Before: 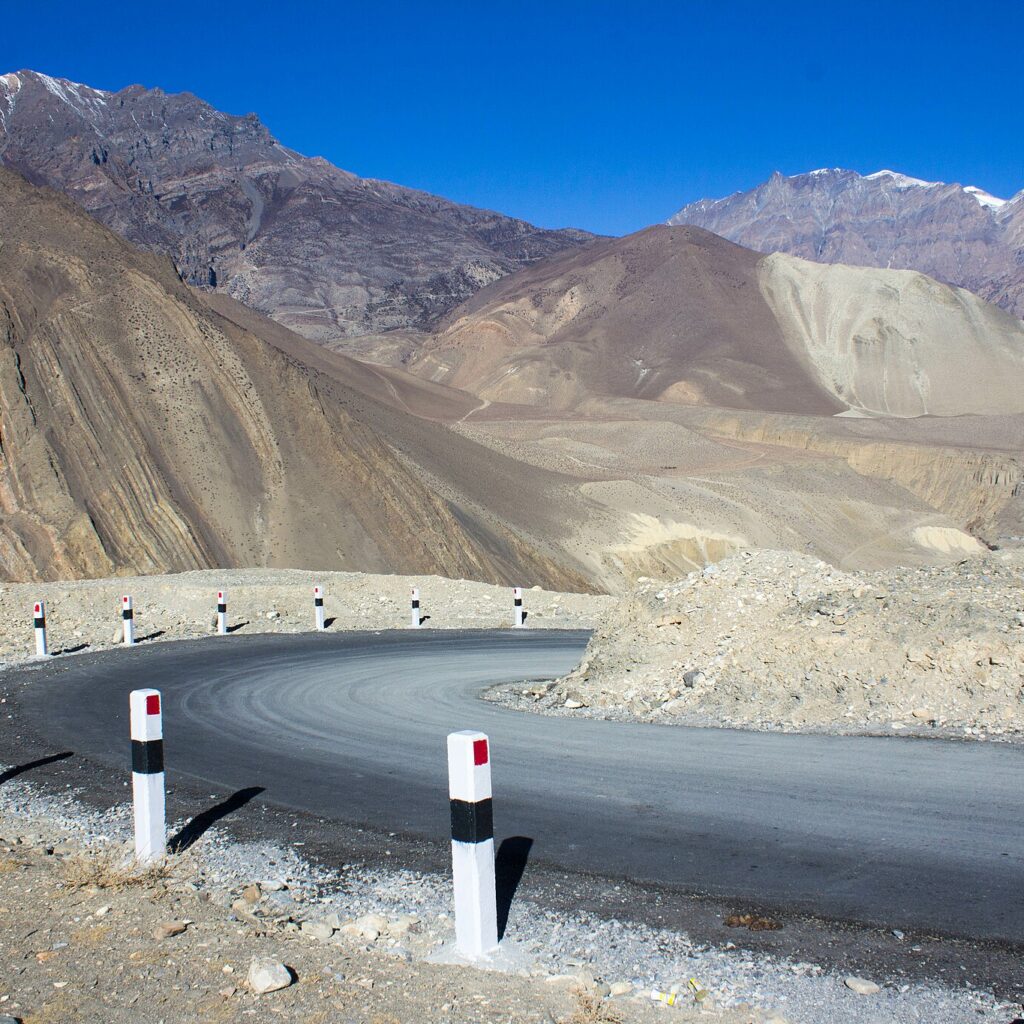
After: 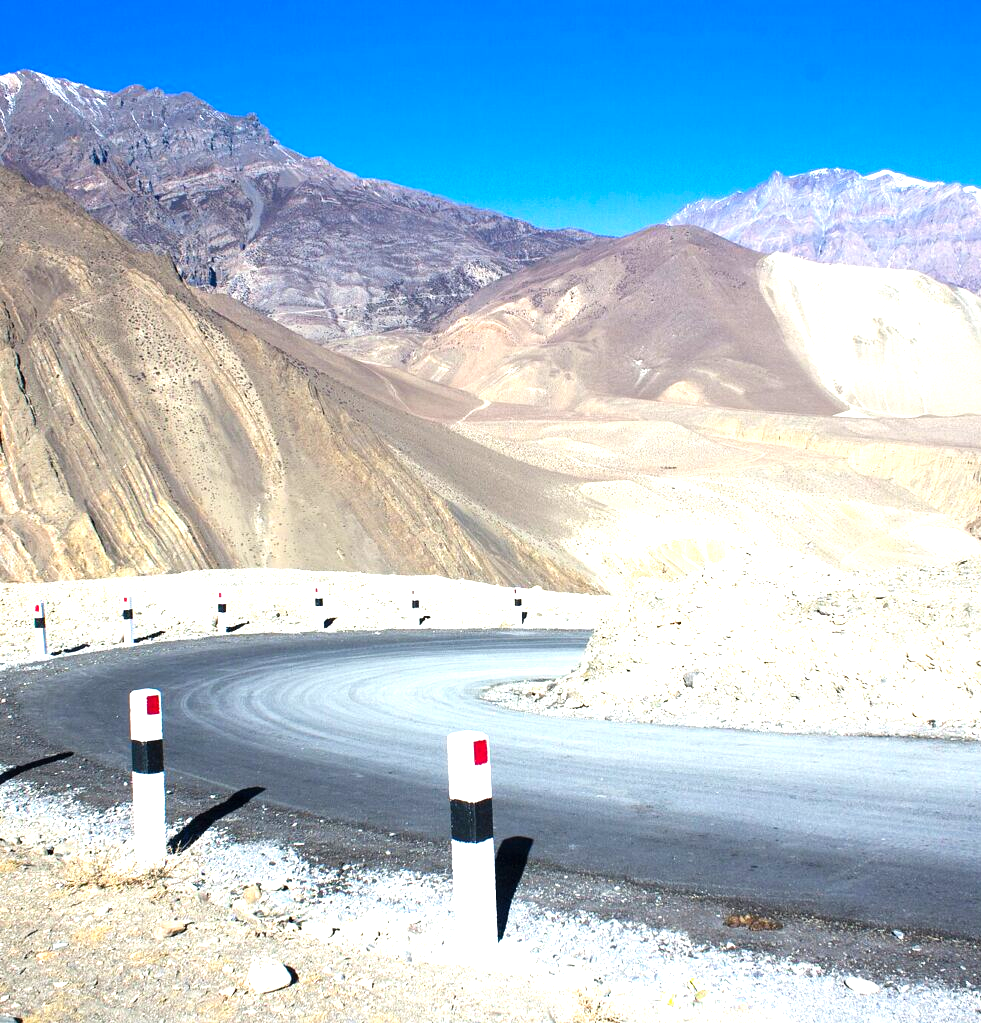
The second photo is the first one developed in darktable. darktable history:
levels: levels [0, 0.352, 0.703]
crop: right 4.126%, bottom 0.031%
